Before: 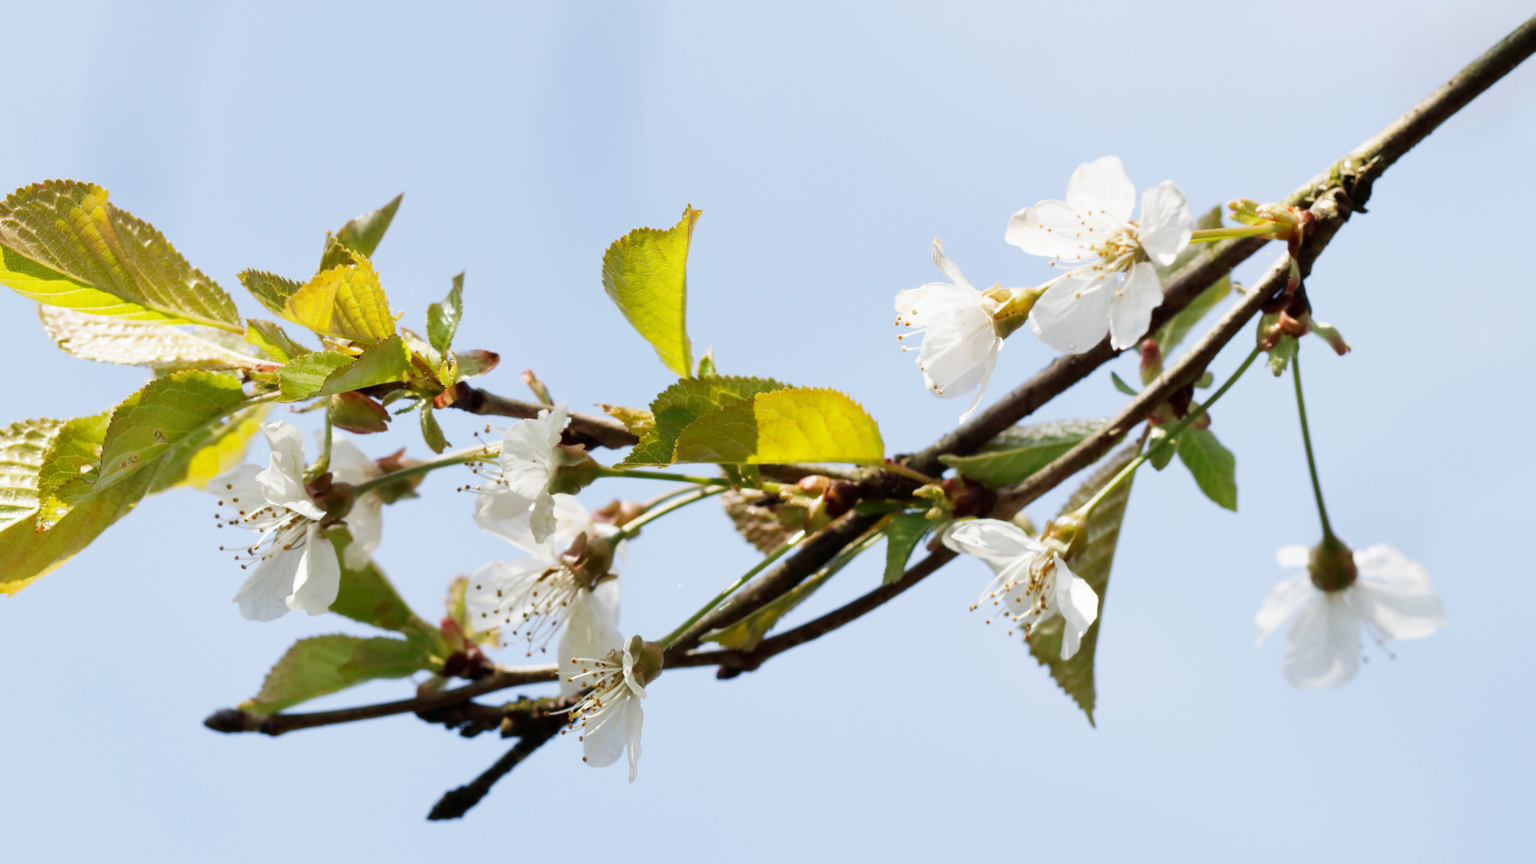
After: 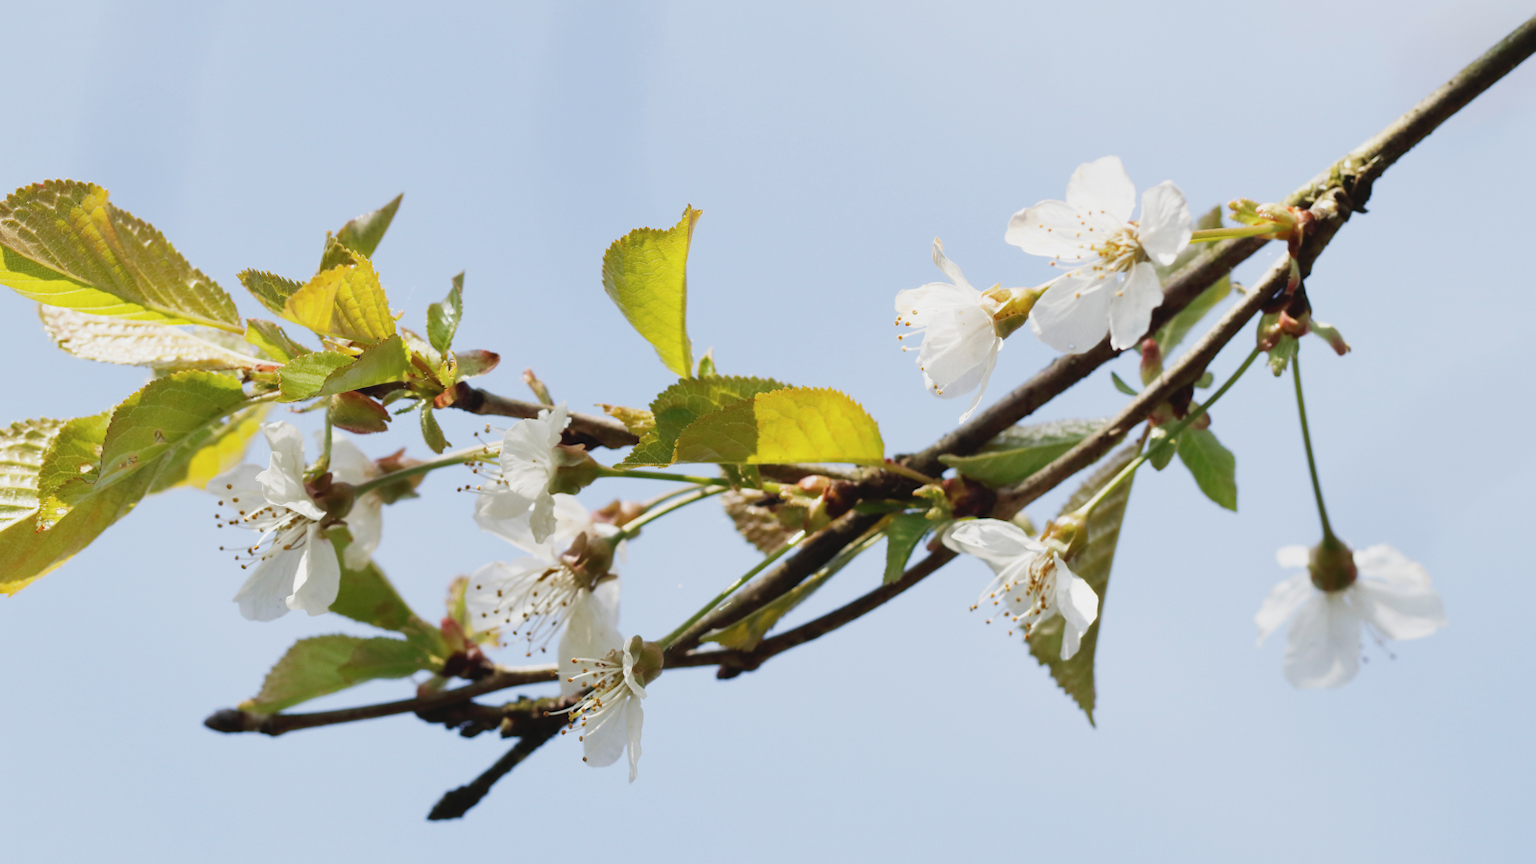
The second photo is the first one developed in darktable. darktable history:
contrast brightness saturation: contrast -0.099, saturation -0.087
